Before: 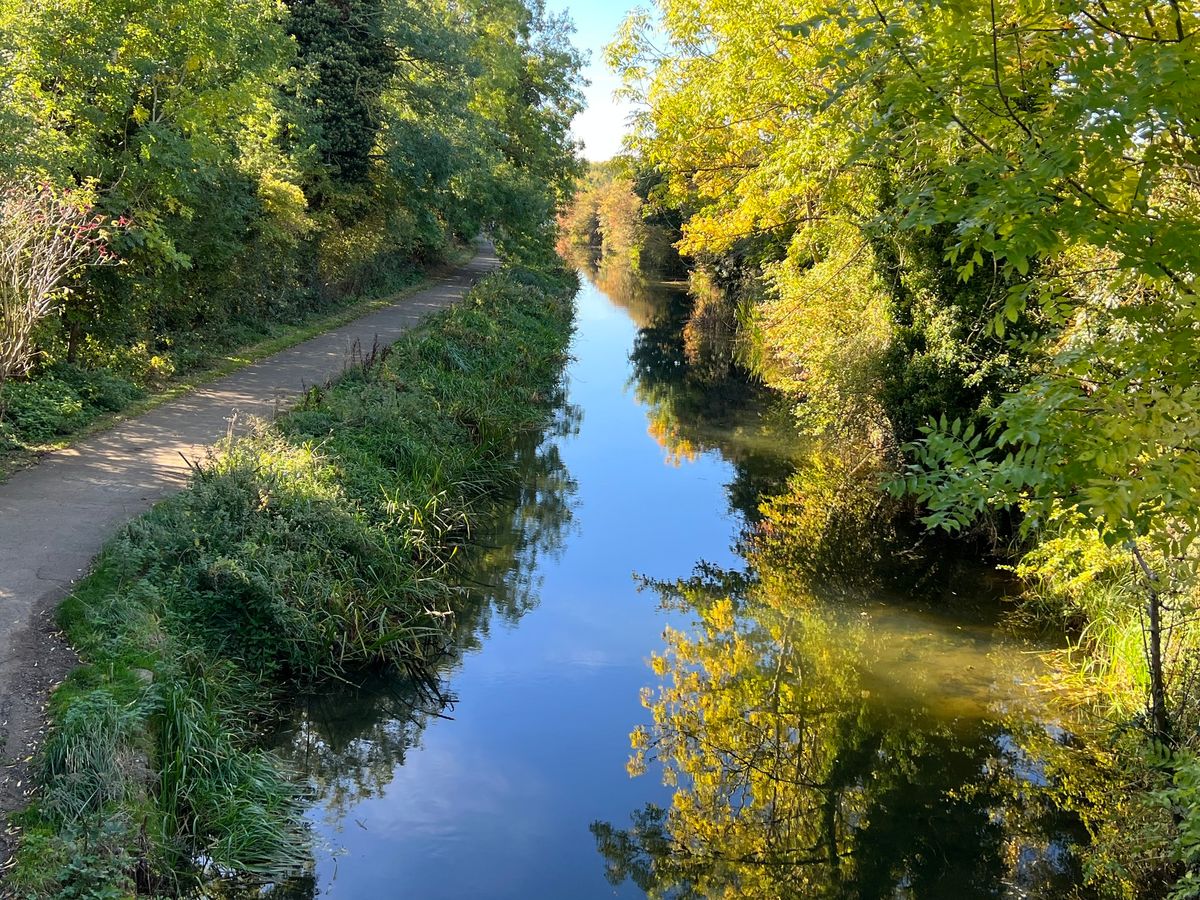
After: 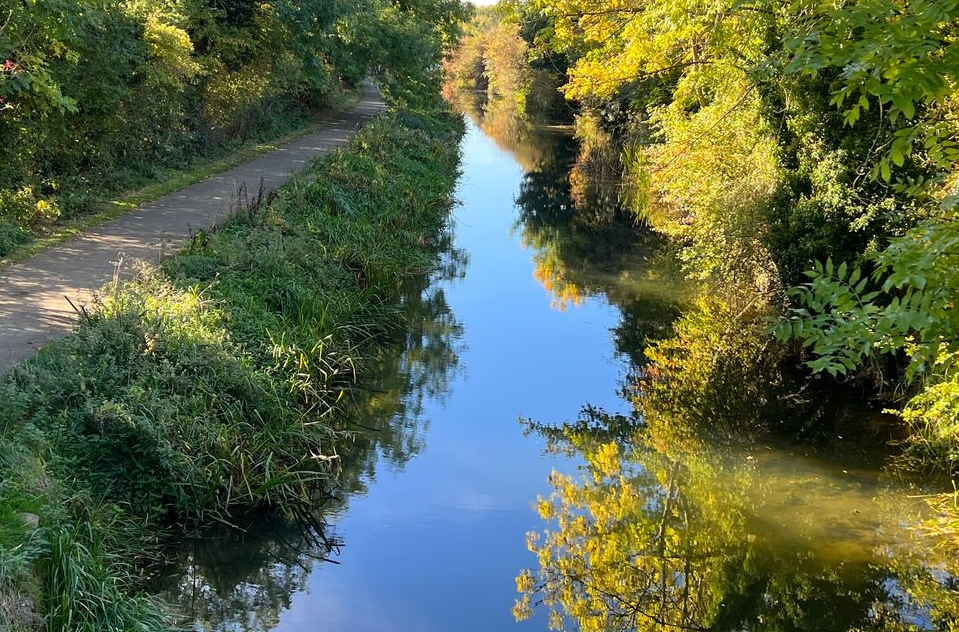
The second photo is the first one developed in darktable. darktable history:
crop: left 9.516%, top 17.433%, right 10.487%, bottom 12.33%
